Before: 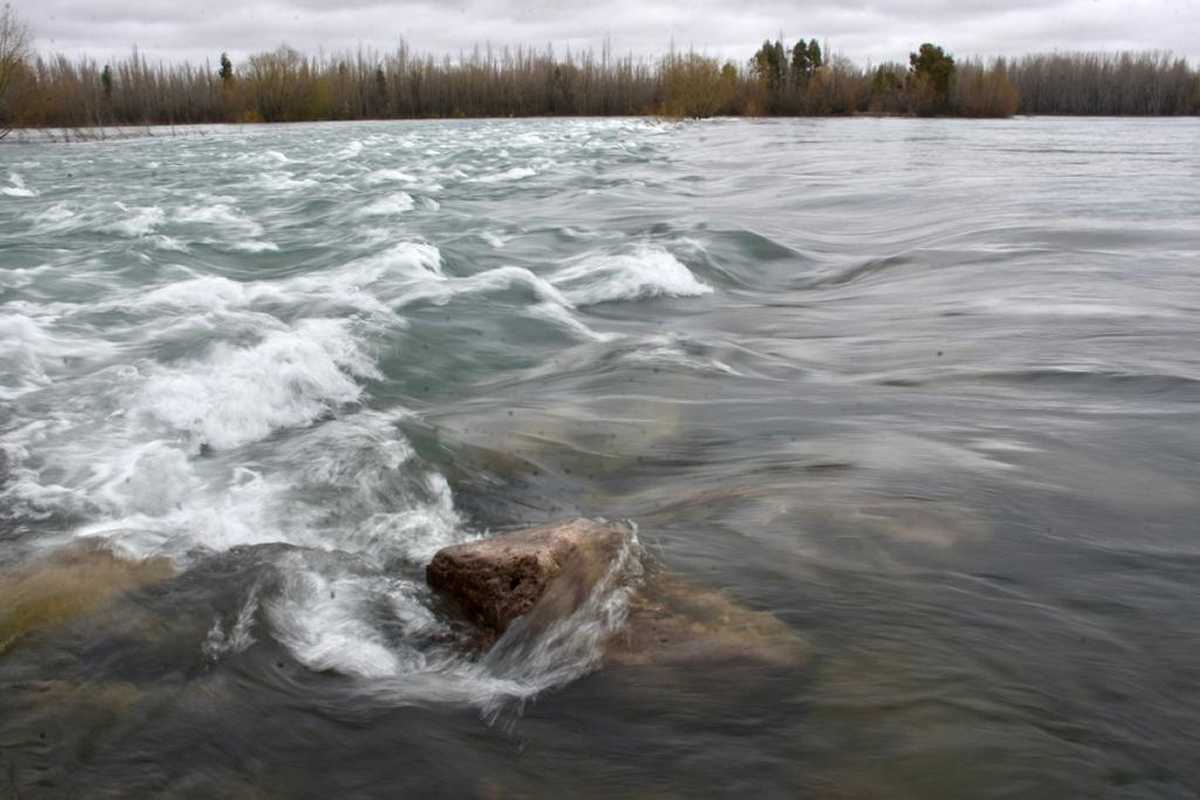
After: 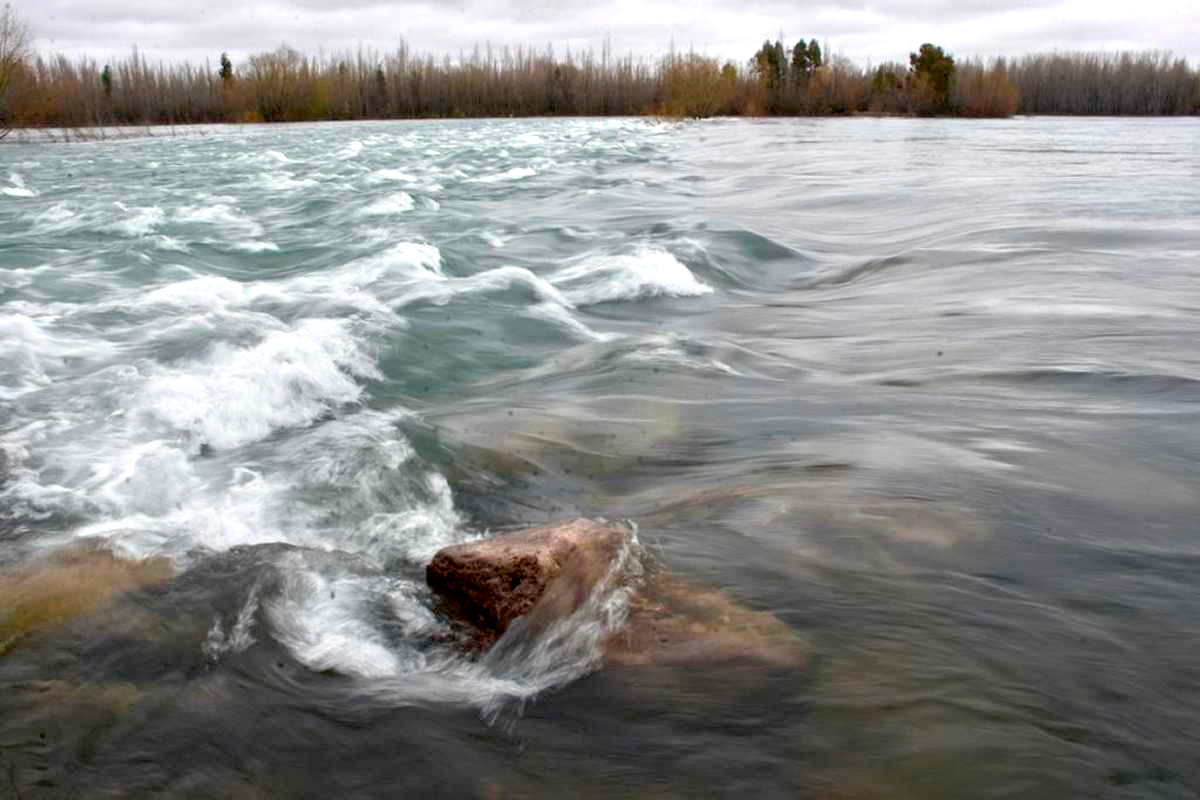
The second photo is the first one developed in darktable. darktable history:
exposure: black level correction 0.005, exposure 0.278 EV, compensate highlight preservation false
